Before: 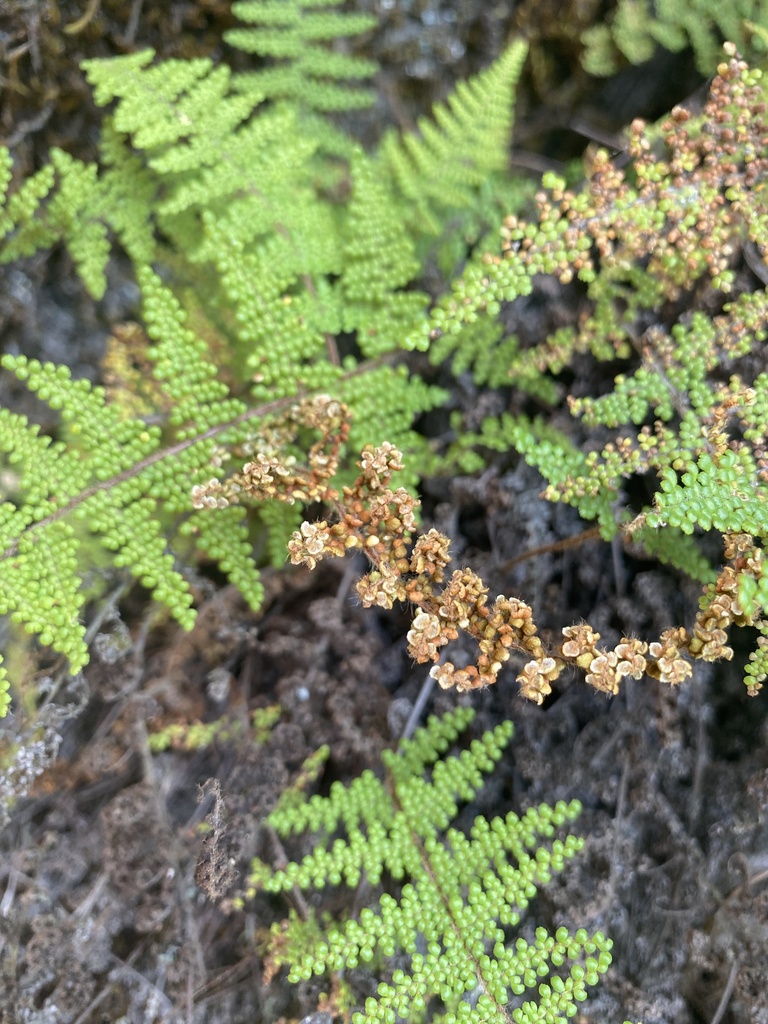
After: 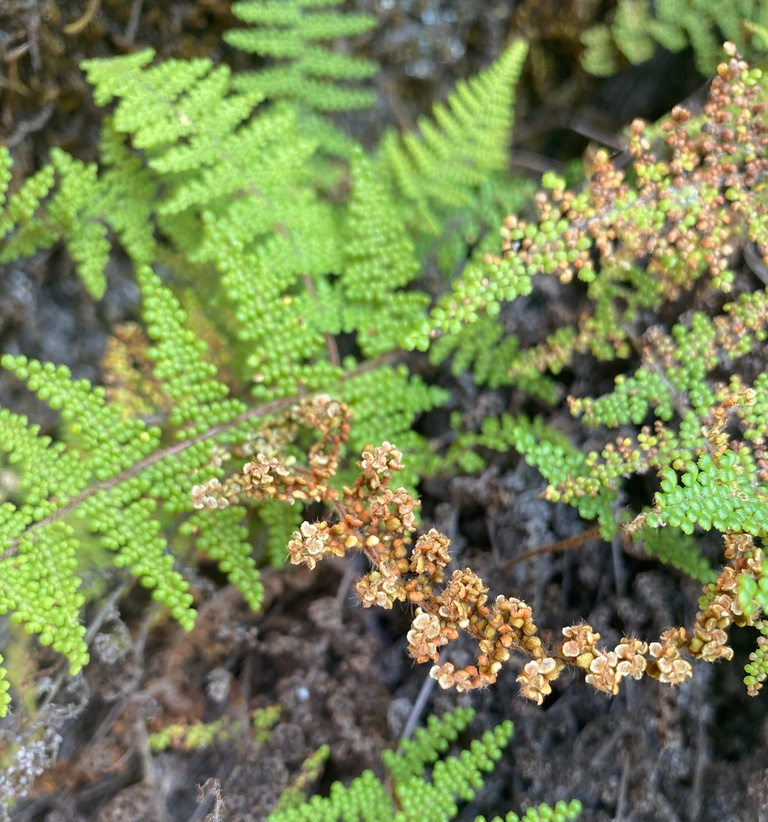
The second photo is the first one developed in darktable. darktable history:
crop: bottom 19.649%
